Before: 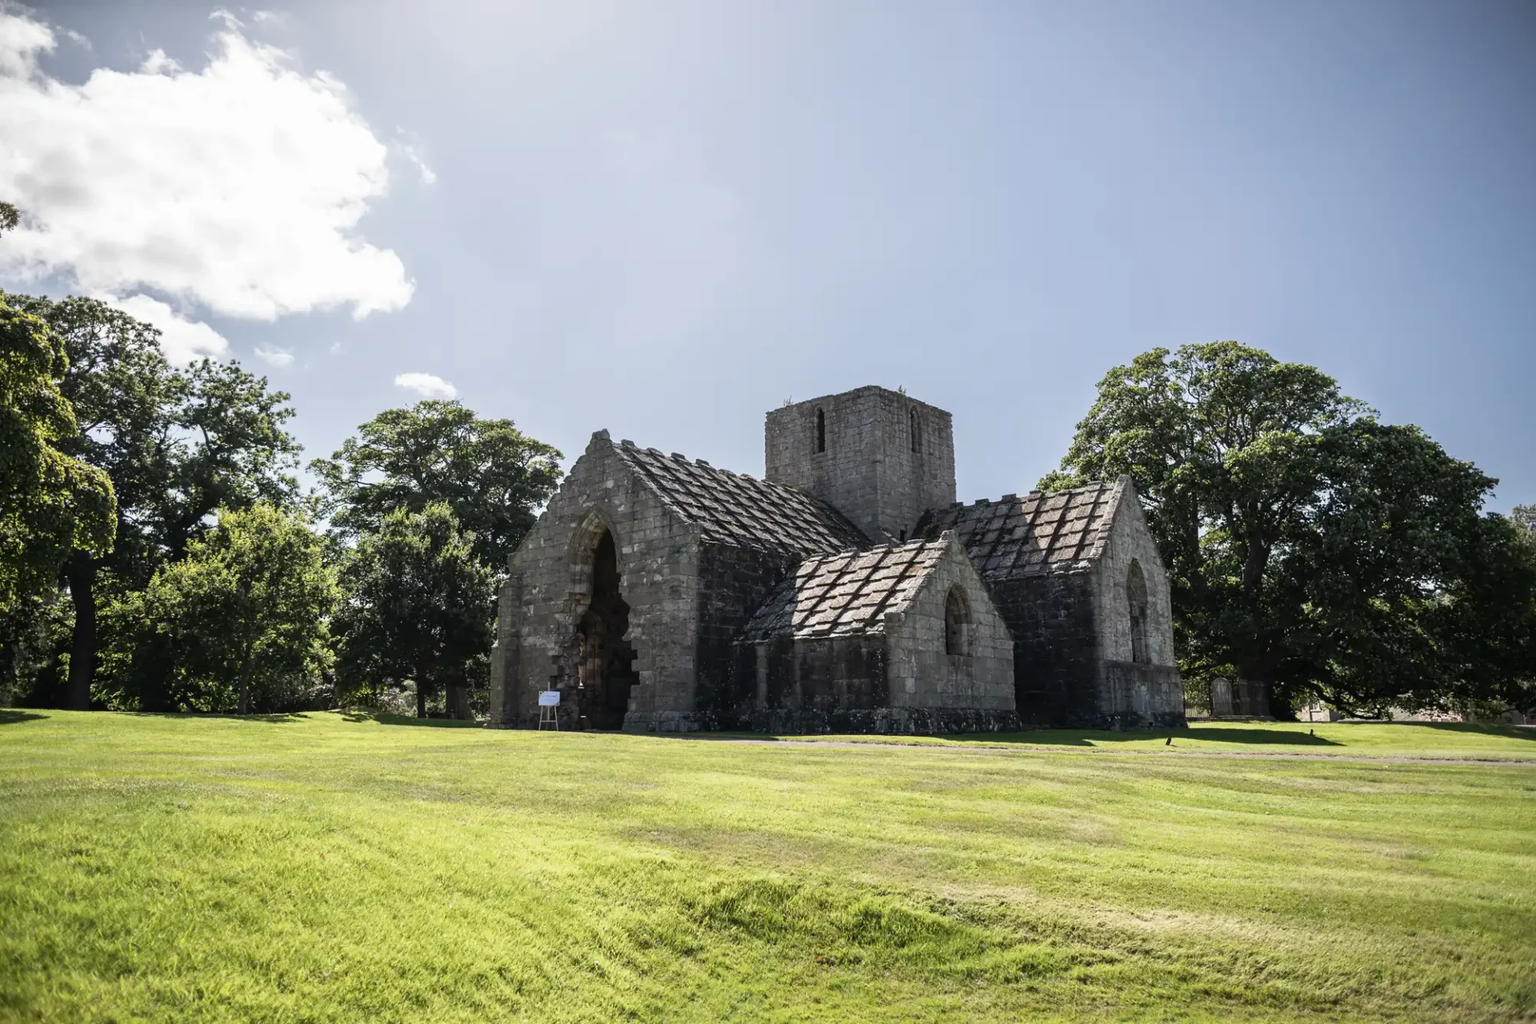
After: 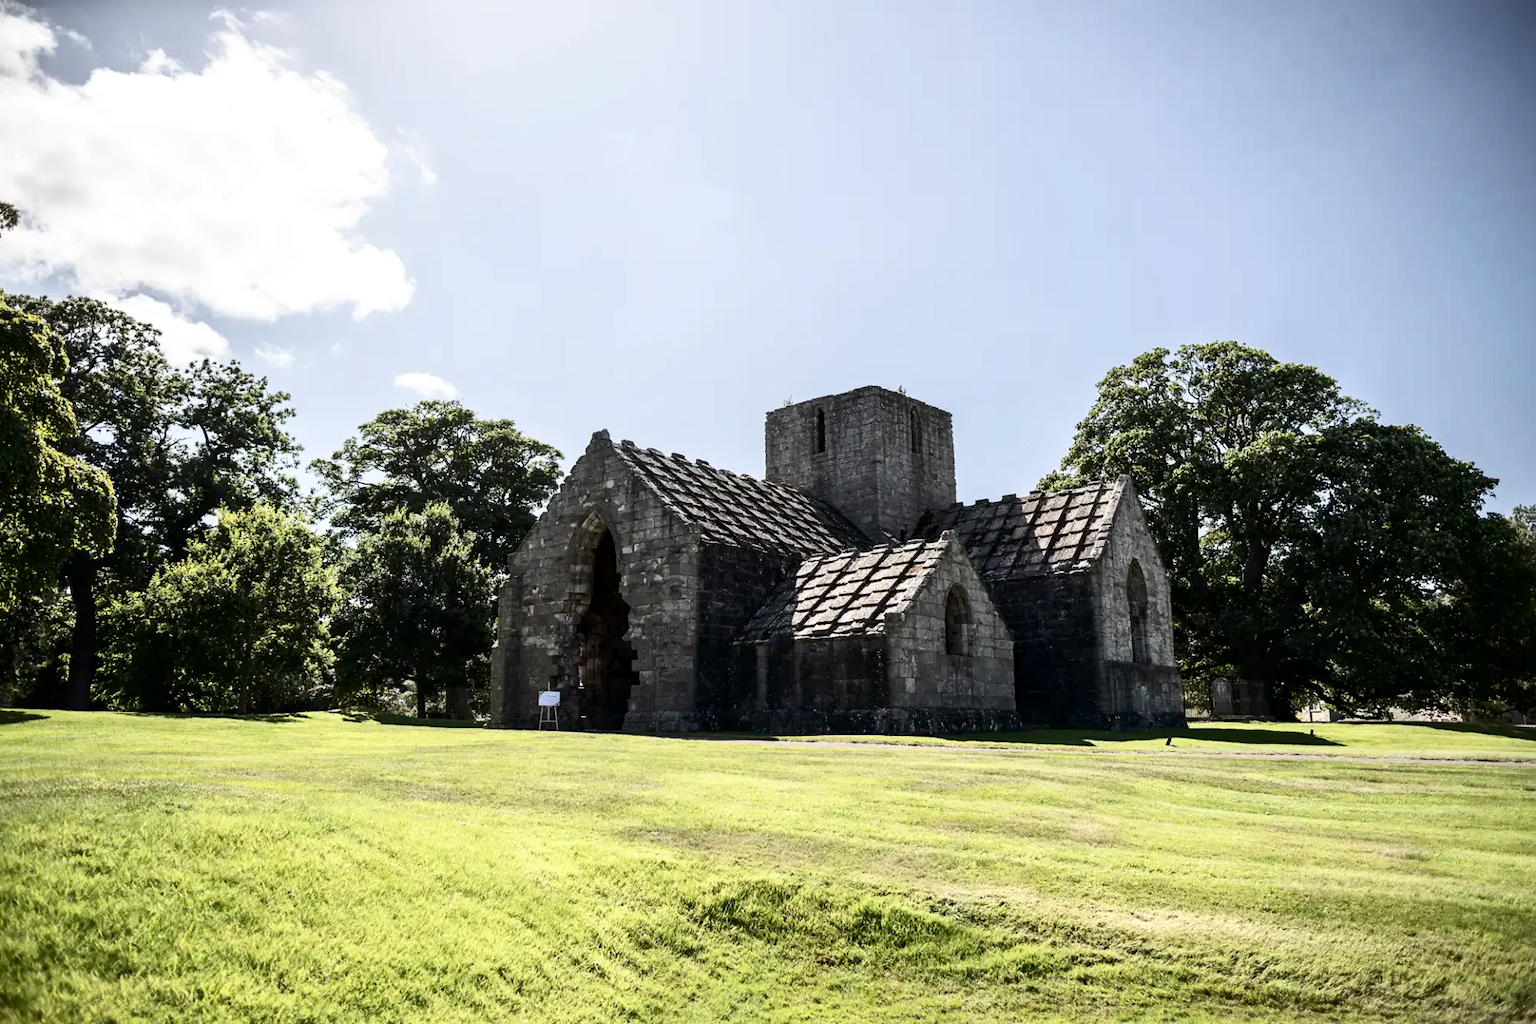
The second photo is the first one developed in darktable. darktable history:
local contrast: mode bilateral grid, contrast 20, coarseness 50, detail 120%, midtone range 0.2
contrast brightness saturation: contrast 0.28
